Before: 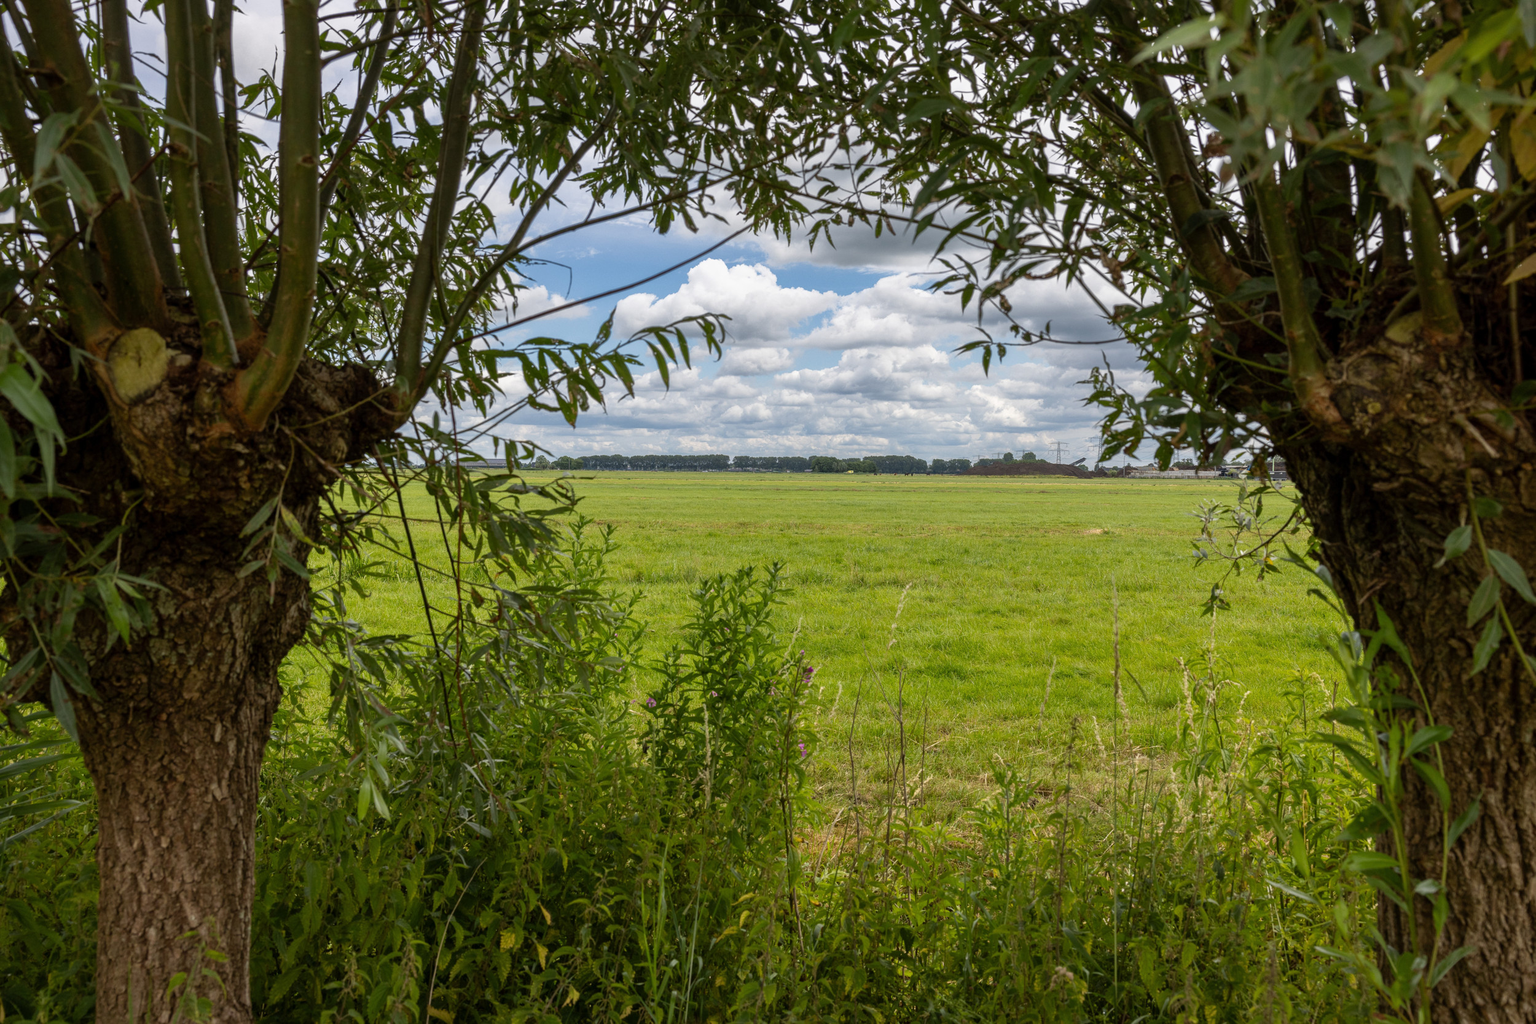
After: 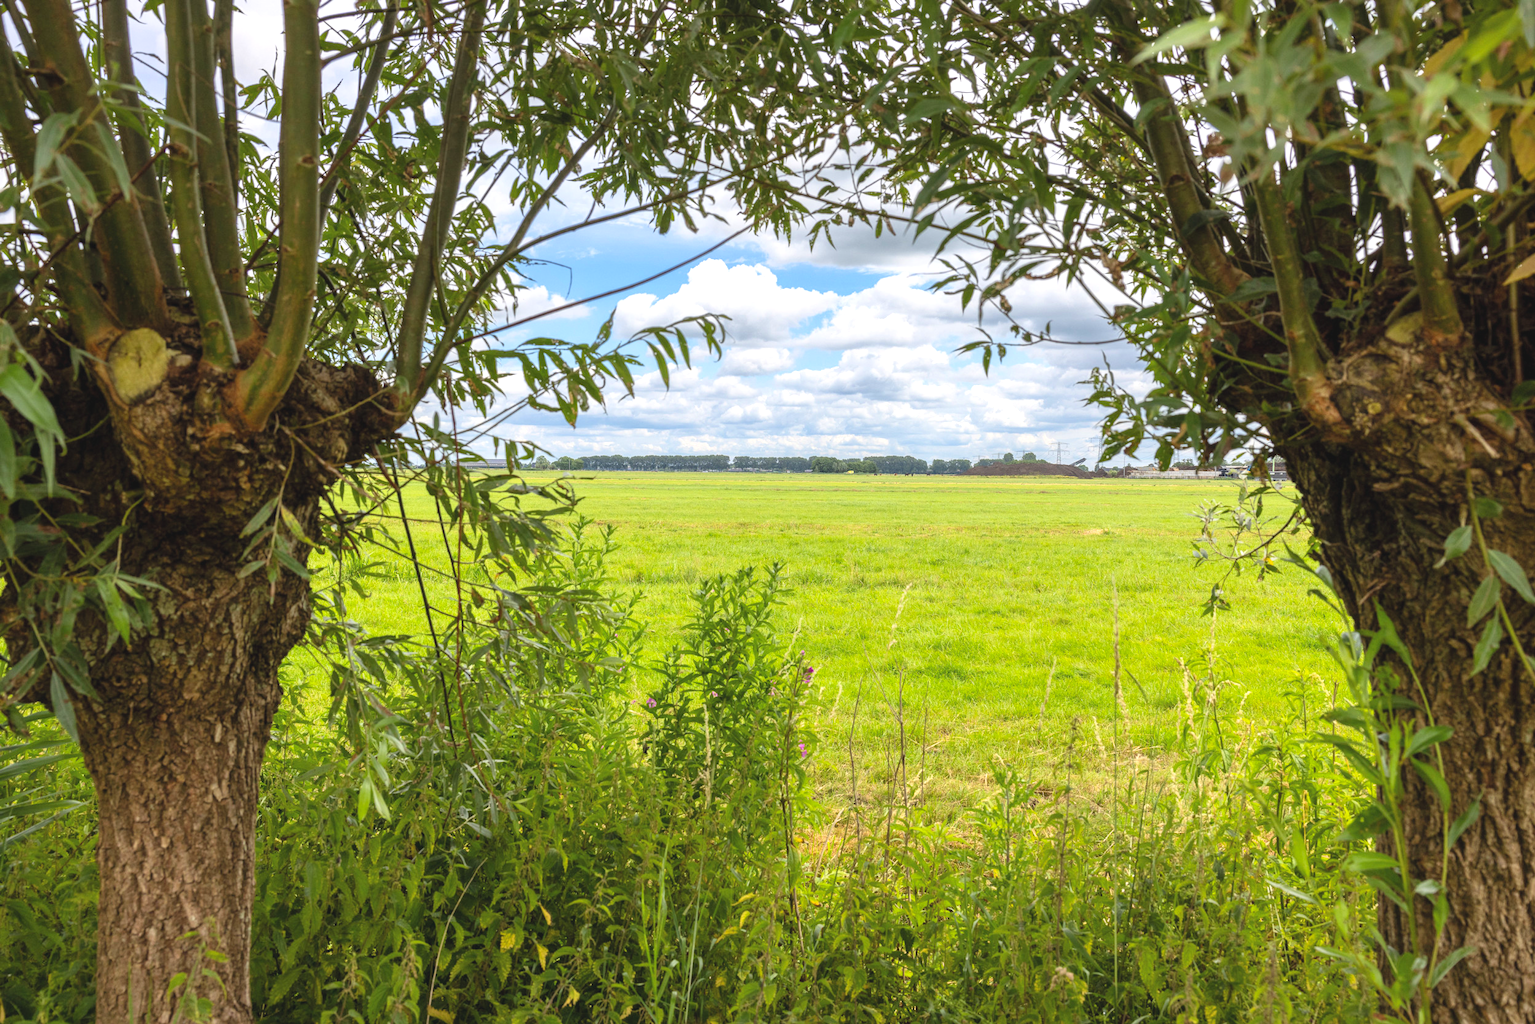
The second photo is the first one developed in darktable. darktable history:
color zones: curves: ch0 [(0, 0.613) (0.01, 0.613) (0.245, 0.448) (0.498, 0.529) (0.642, 0.665) (0.879, 0.777) (0.99, 0.613)]; ch1 [(0, 0) (0.143, 0) (0.286, 0) (0.429, 0) (0.571, 0) (0.714, 0) (0.857, 0)], mix -121.96%
contrast brightness saturation: contrast 0.14, brightness 0.21
exposure: black level correction -0.002, exposure 0.54 EV, compensate highlight preservation false
